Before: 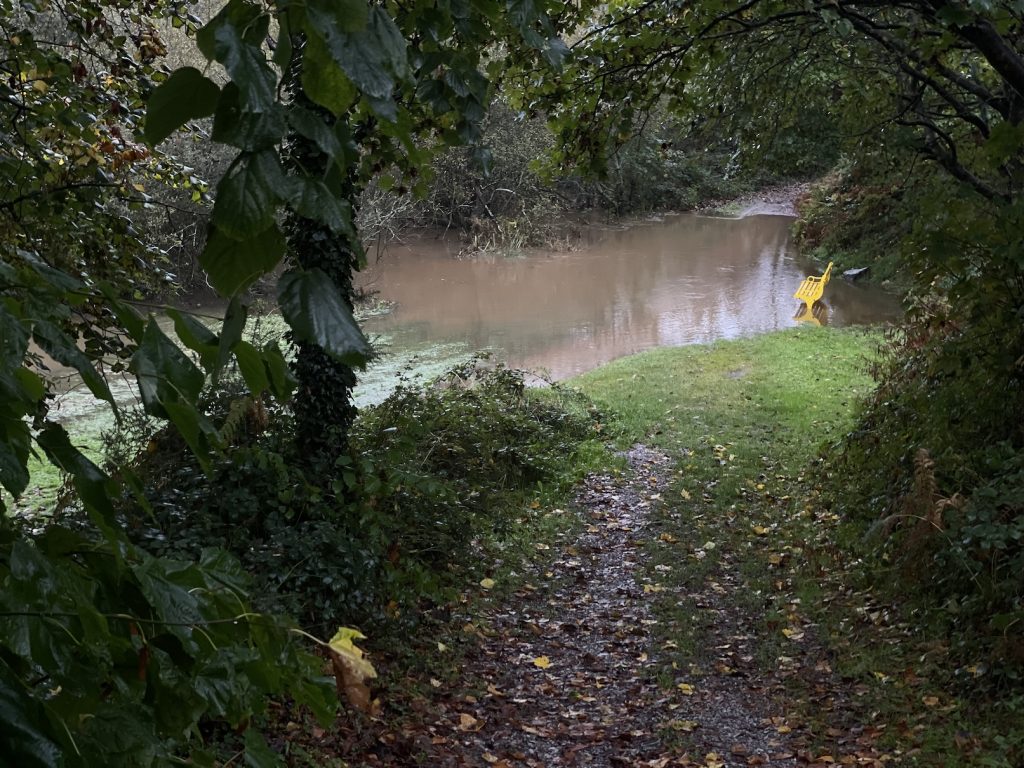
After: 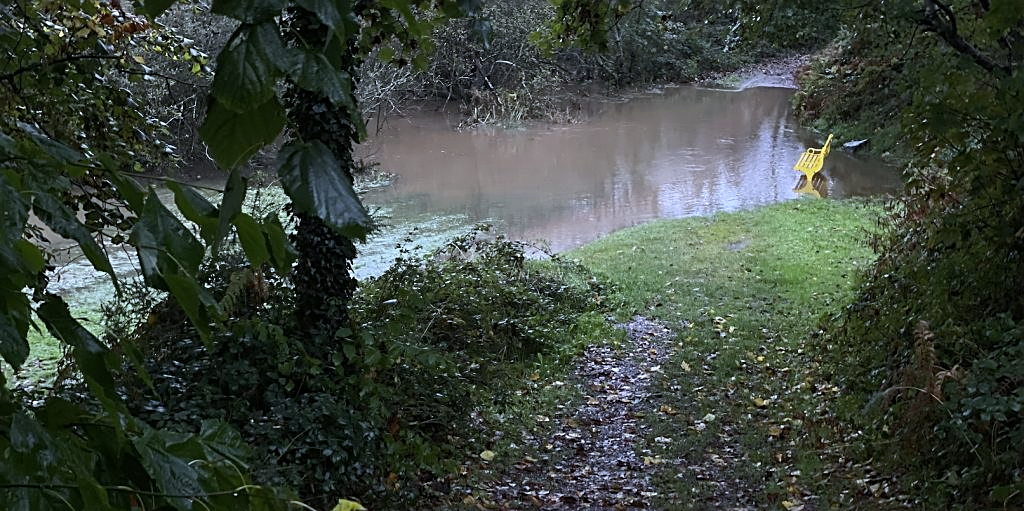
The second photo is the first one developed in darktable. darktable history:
white balance: red 0.926, green 1.003, blue 1.133
shadows and highlights: shadows 12, white point adjustment 1.2, soften with gaussian
sharpen: on, module defaults
crop: top 16.727%, bottom 16.727%
